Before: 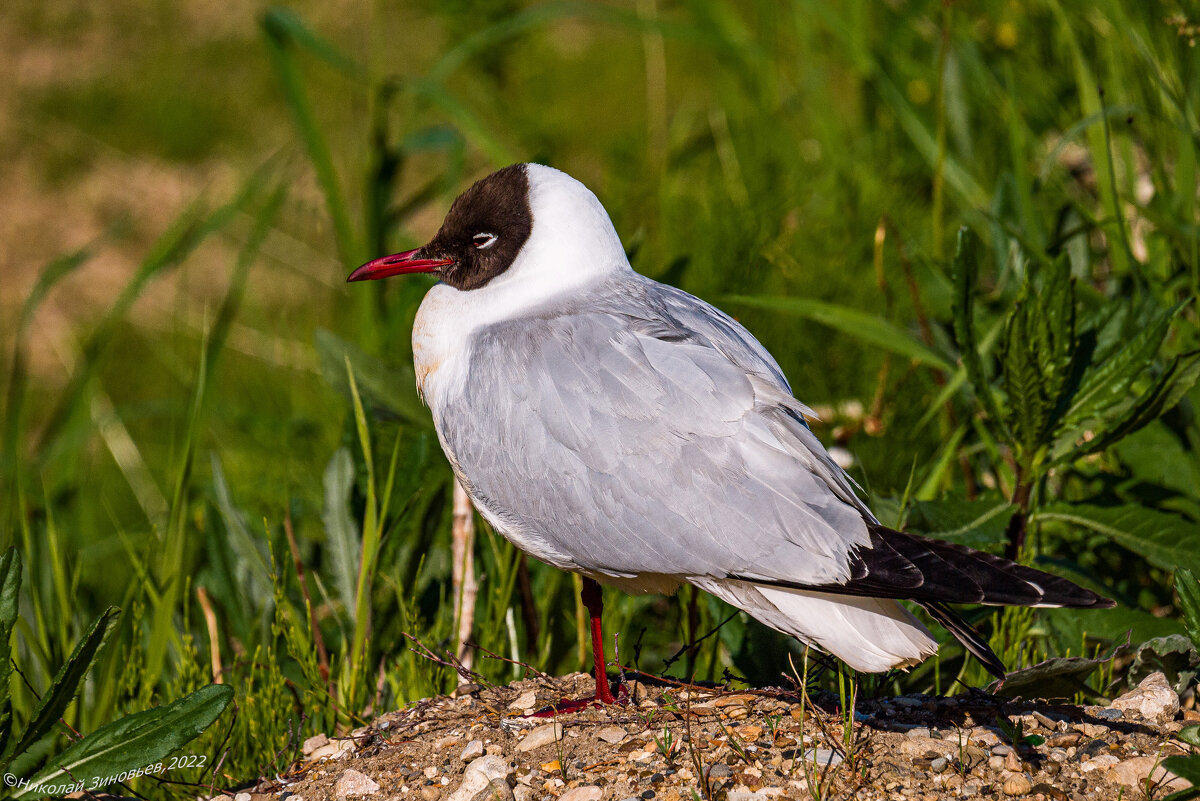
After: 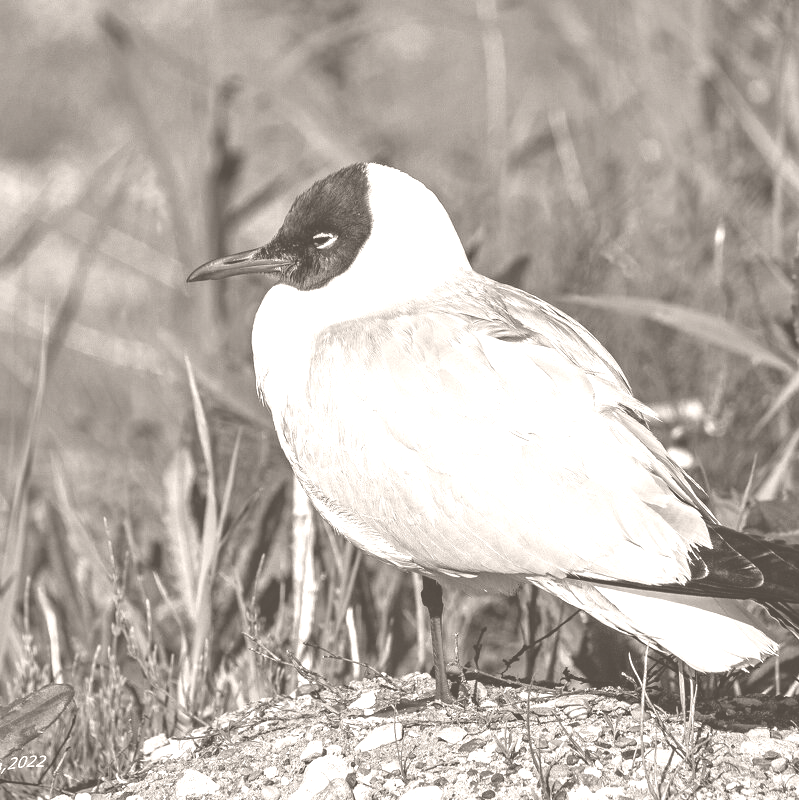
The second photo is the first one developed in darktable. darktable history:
crop and rotate: left 13.342%, right 19.991%
tone equalizer: on, module defaults
colorize: hue 34.49°, saturation 35.33%, source mix 100%, lightness 55%, version 1
